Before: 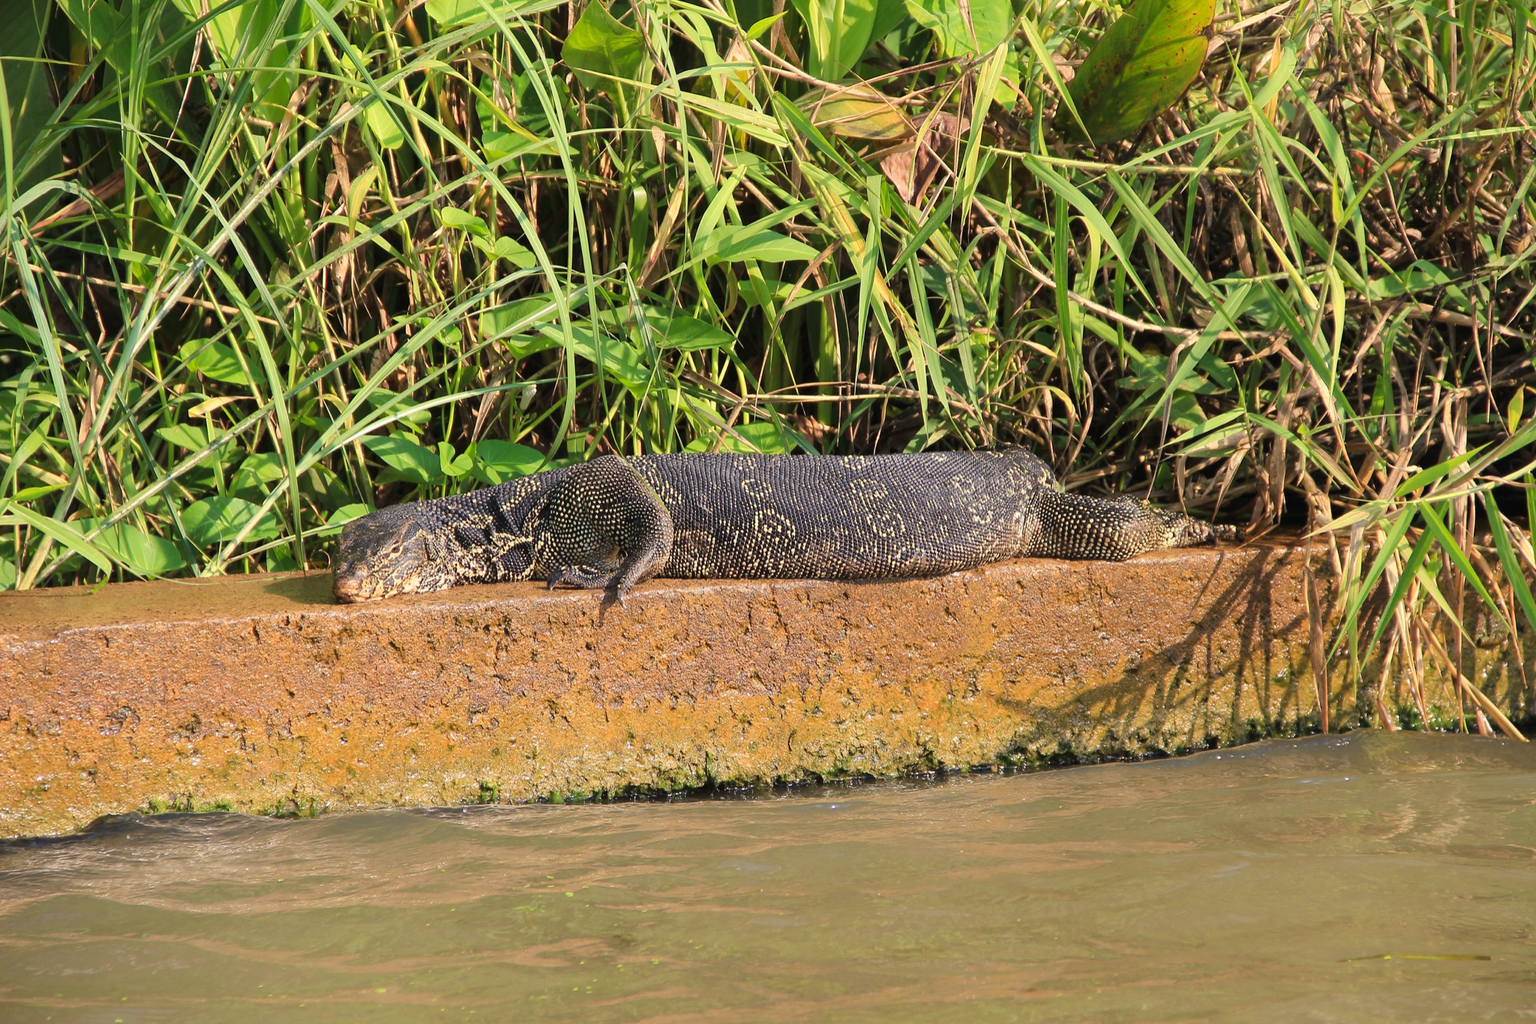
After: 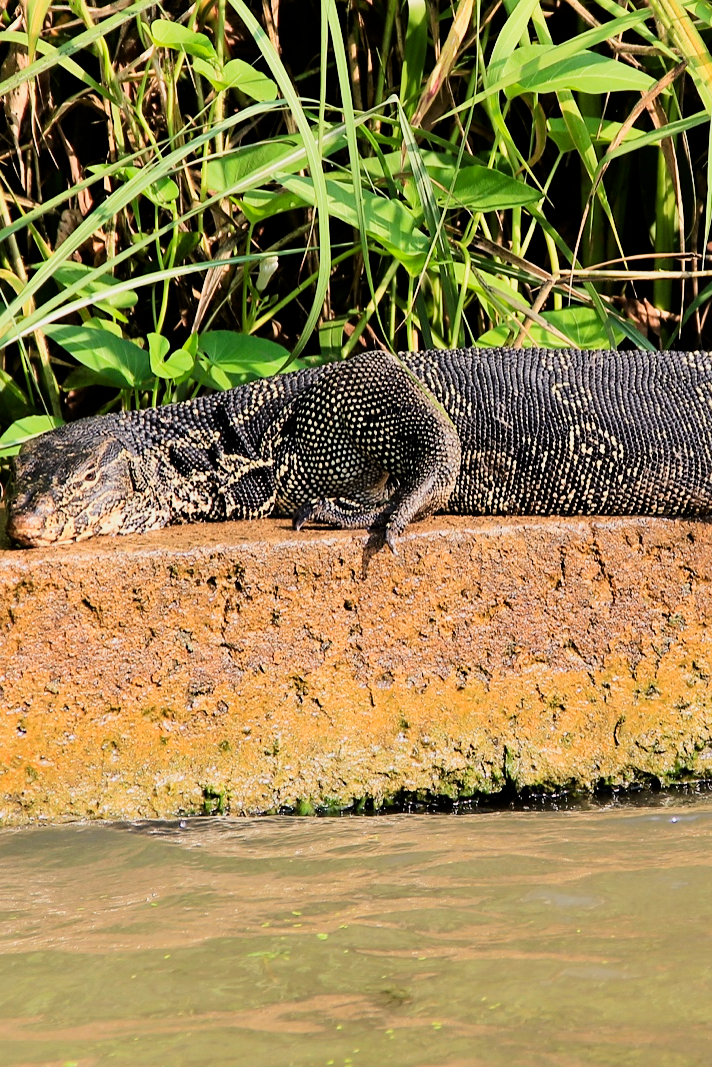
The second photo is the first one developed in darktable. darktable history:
exposure: exposure 0.195 EV, compensate exposure bias true, compensate highlight preservation false
filmic rgb: black relative exposure -5.06 EV, white relative exposure 3.99 EV, hardness 2.9, contrast 1.296, highlights saturation mix -30.66%
contrast brightness saturation: contrast 0.153, brightness -0.013, saturation 0.102
crop and rotate: left 21.347%, top 18.813%, right 43.863%, bottom 2.968%
sharpen: amount 0.212
